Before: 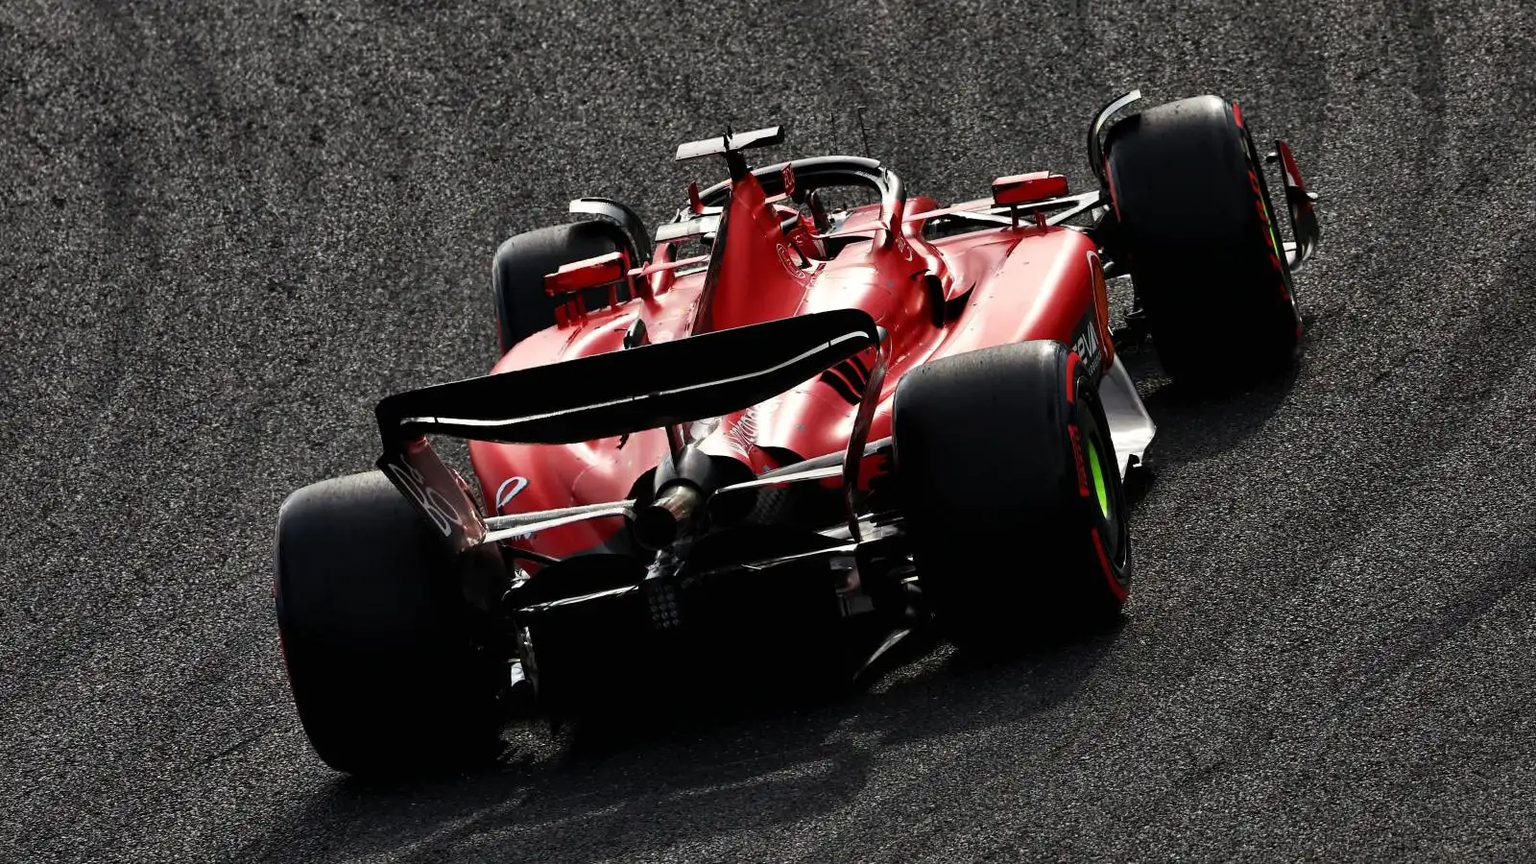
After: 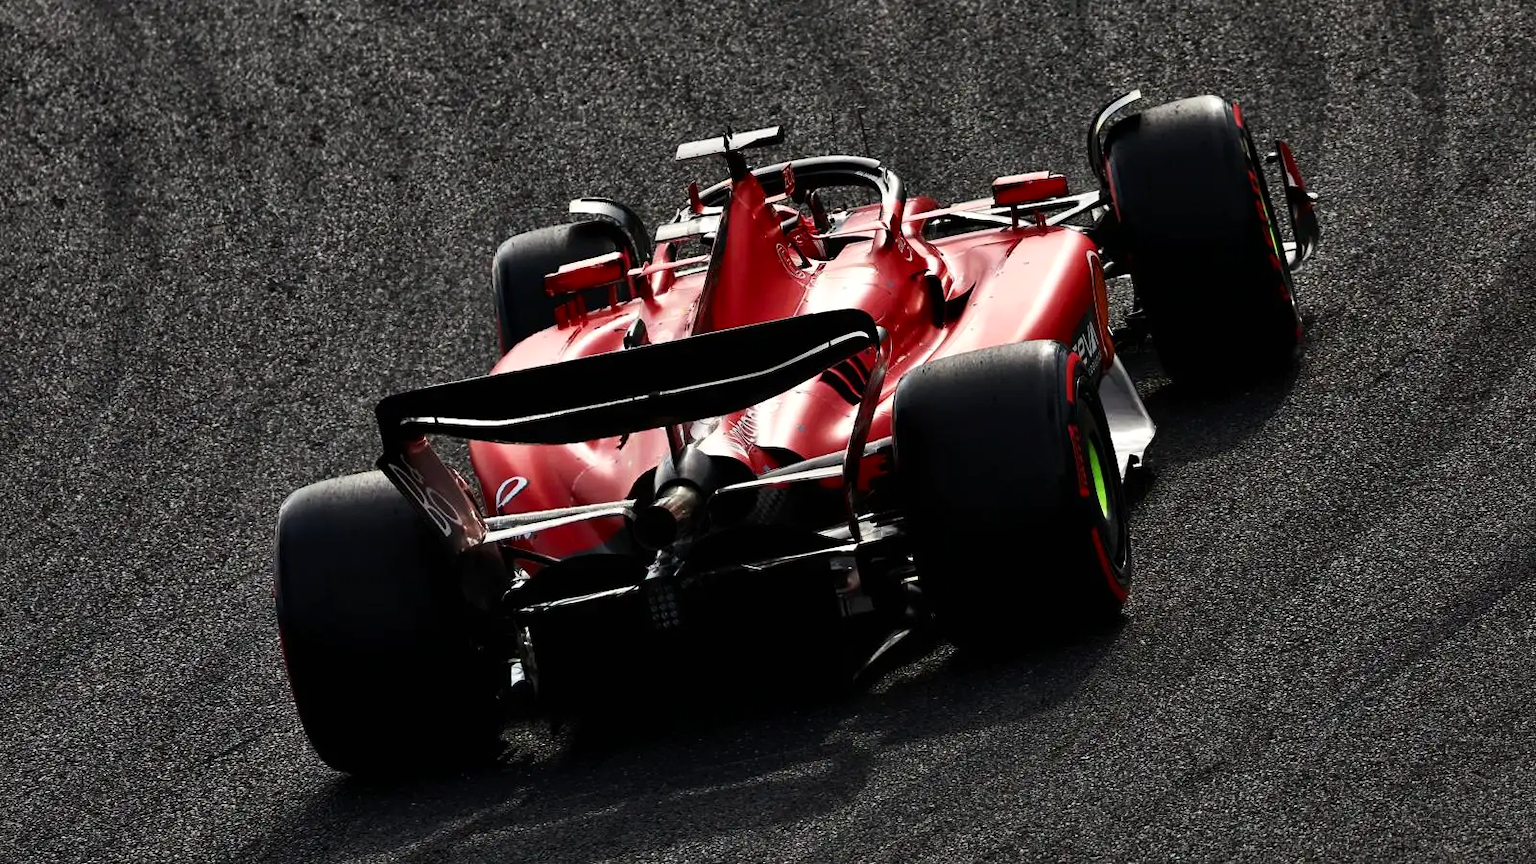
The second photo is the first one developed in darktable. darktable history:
tone equalizer: on, module defaults
contrast brightness saturation: contrast 0.137
